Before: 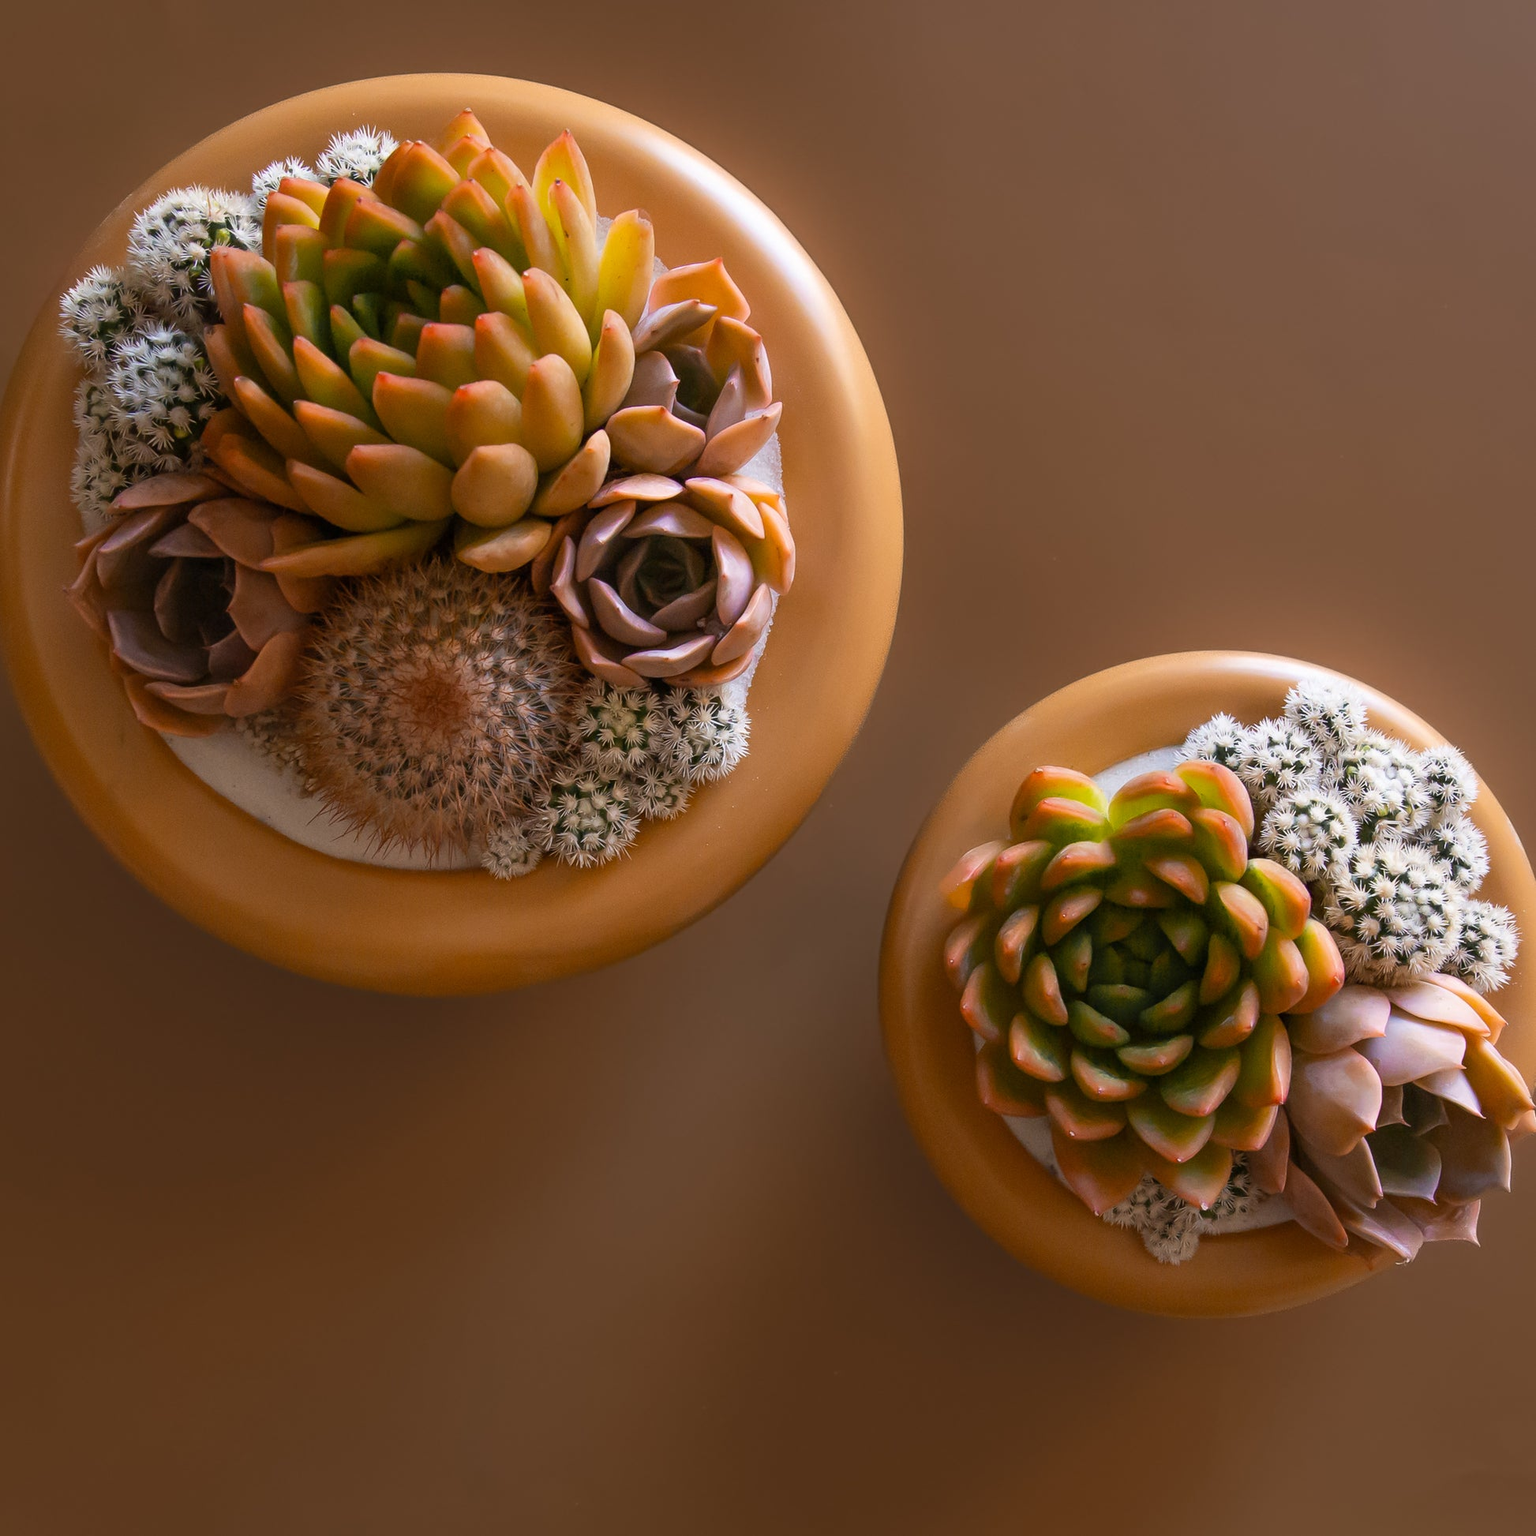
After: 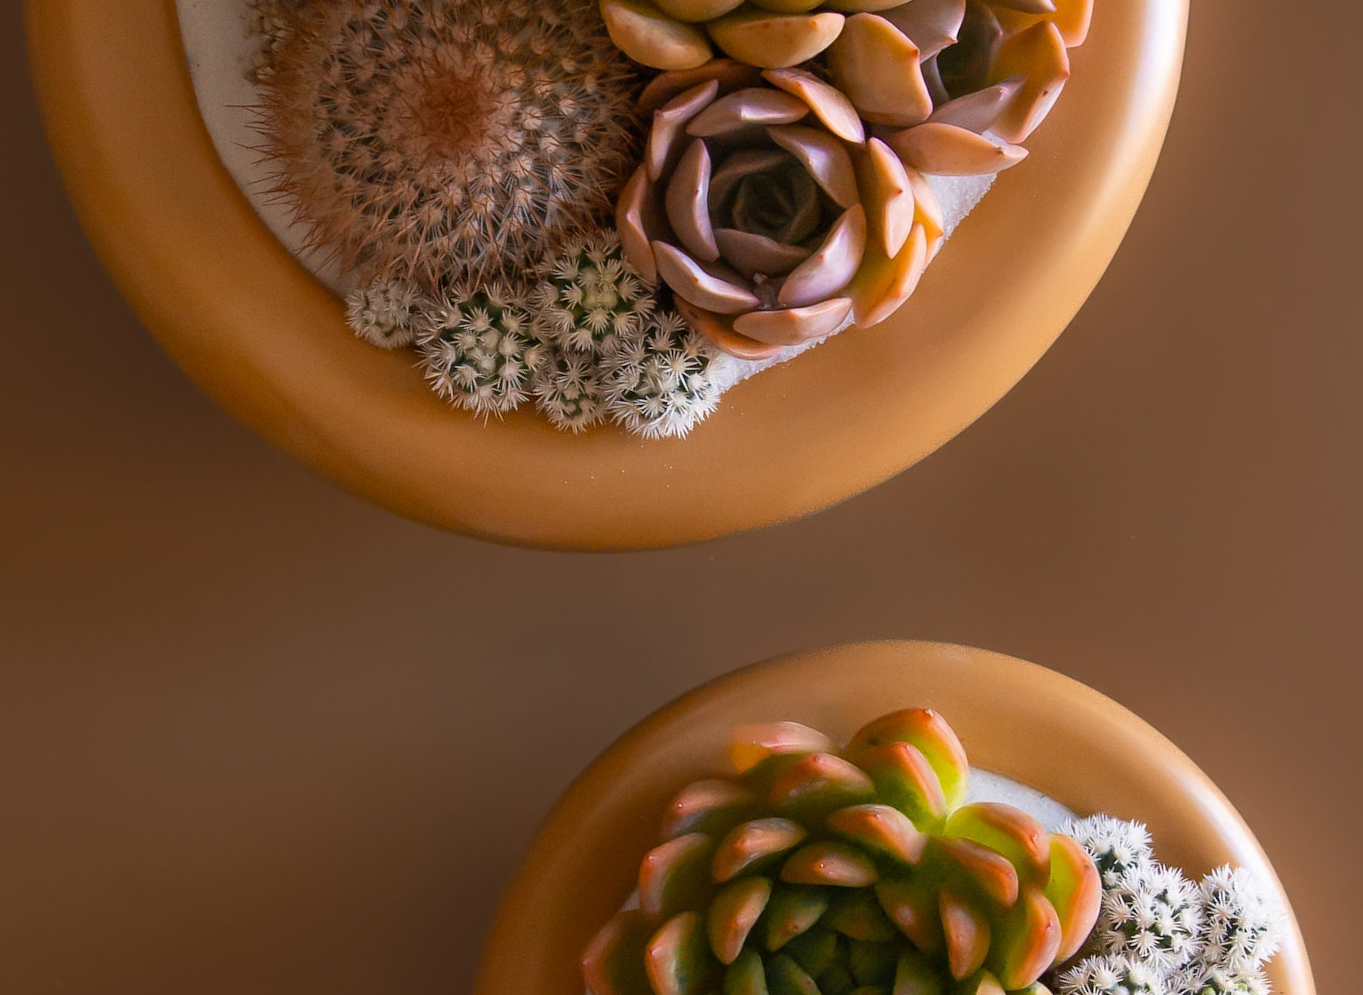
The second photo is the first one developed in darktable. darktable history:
crop and rotate: angle -45.01°, top 16.027%, right 0.906%, bottom 11.629%
exposure: compensate highlight preservation false
